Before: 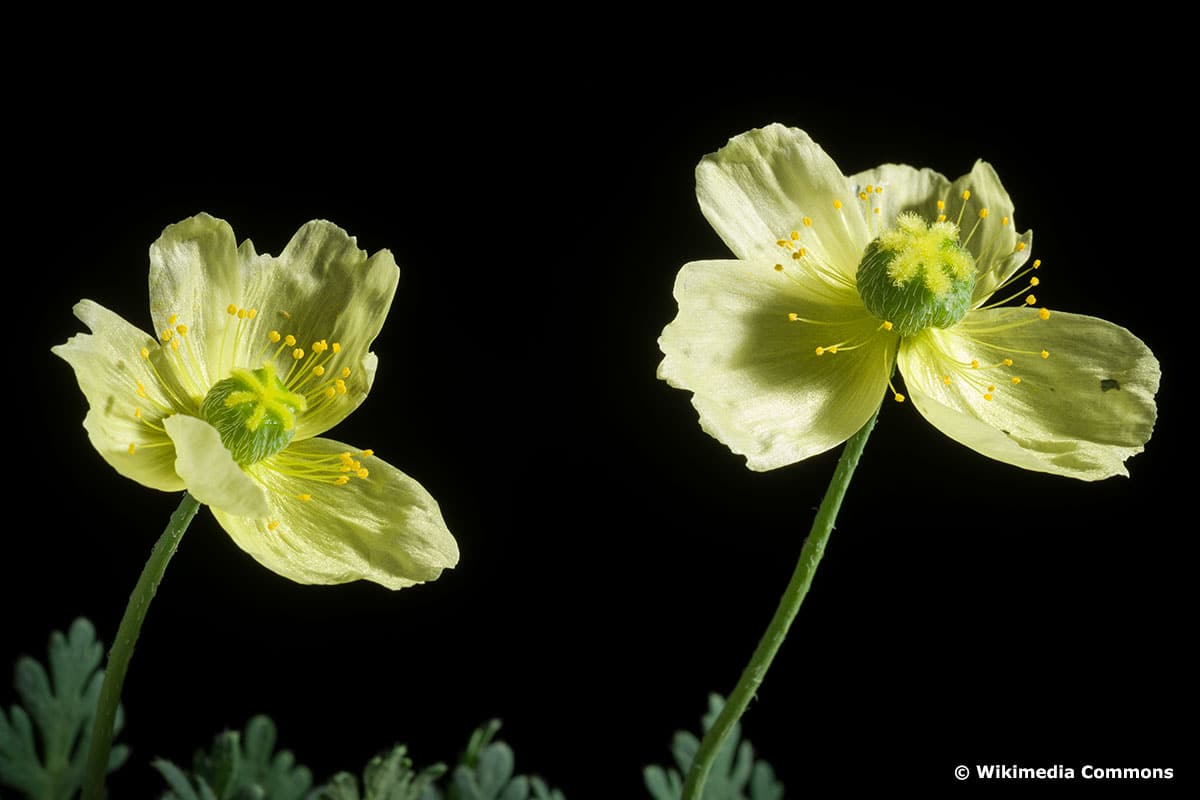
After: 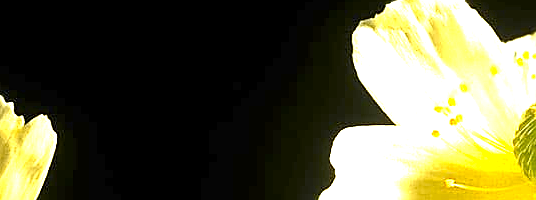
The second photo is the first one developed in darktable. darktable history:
crop: left 28.64%, top 16.832%, right 26.637%, bottom 58.055%
sharpen: on, module defaults
exposure: exposure 2.207 EV, compensate highlight preservation false
color zones: curves: ch1 [(0.235, 0.558) (0.75, 0.5)]; ch2 [(0.25, 0.462) (0.749, 0.457)], mix 25.94%
